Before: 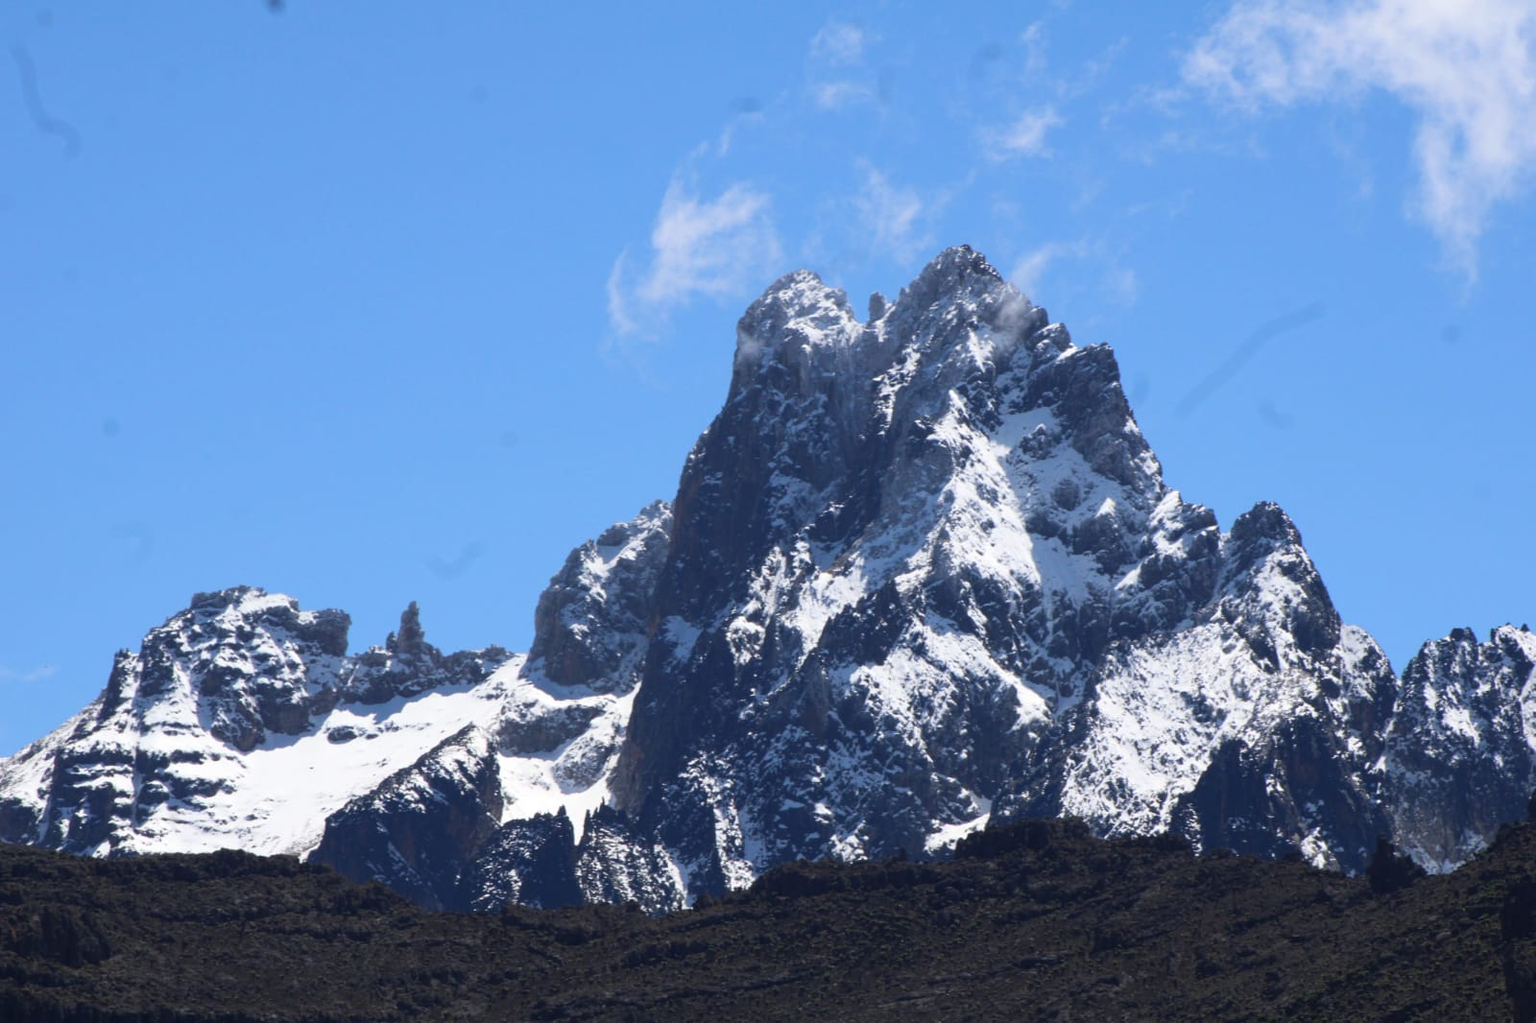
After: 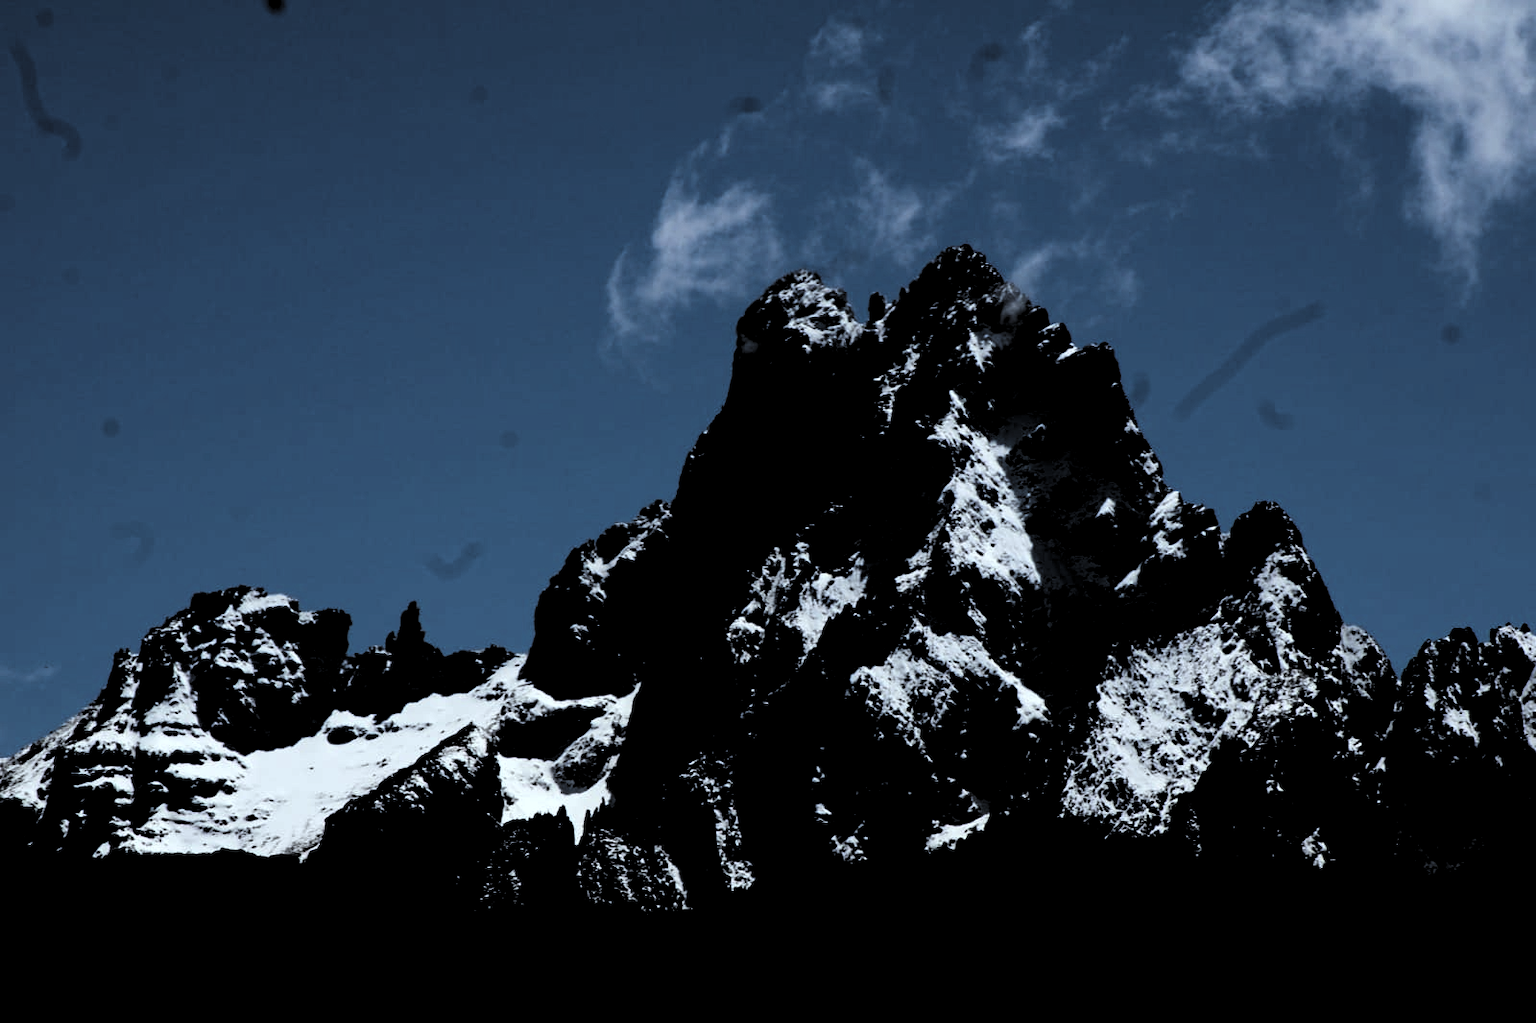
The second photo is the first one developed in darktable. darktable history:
color calibration: output R [1.003, 0.027, -0.041, 0], output G [-0.018, 1.043, -0.038, 0], output B [0.071, -0.086, 1.017, 0], illuminant as shot in camera, x 0.359, y 0.362, temperature 4570.54 K
levels: levels [0.514, 0.759, 1]
